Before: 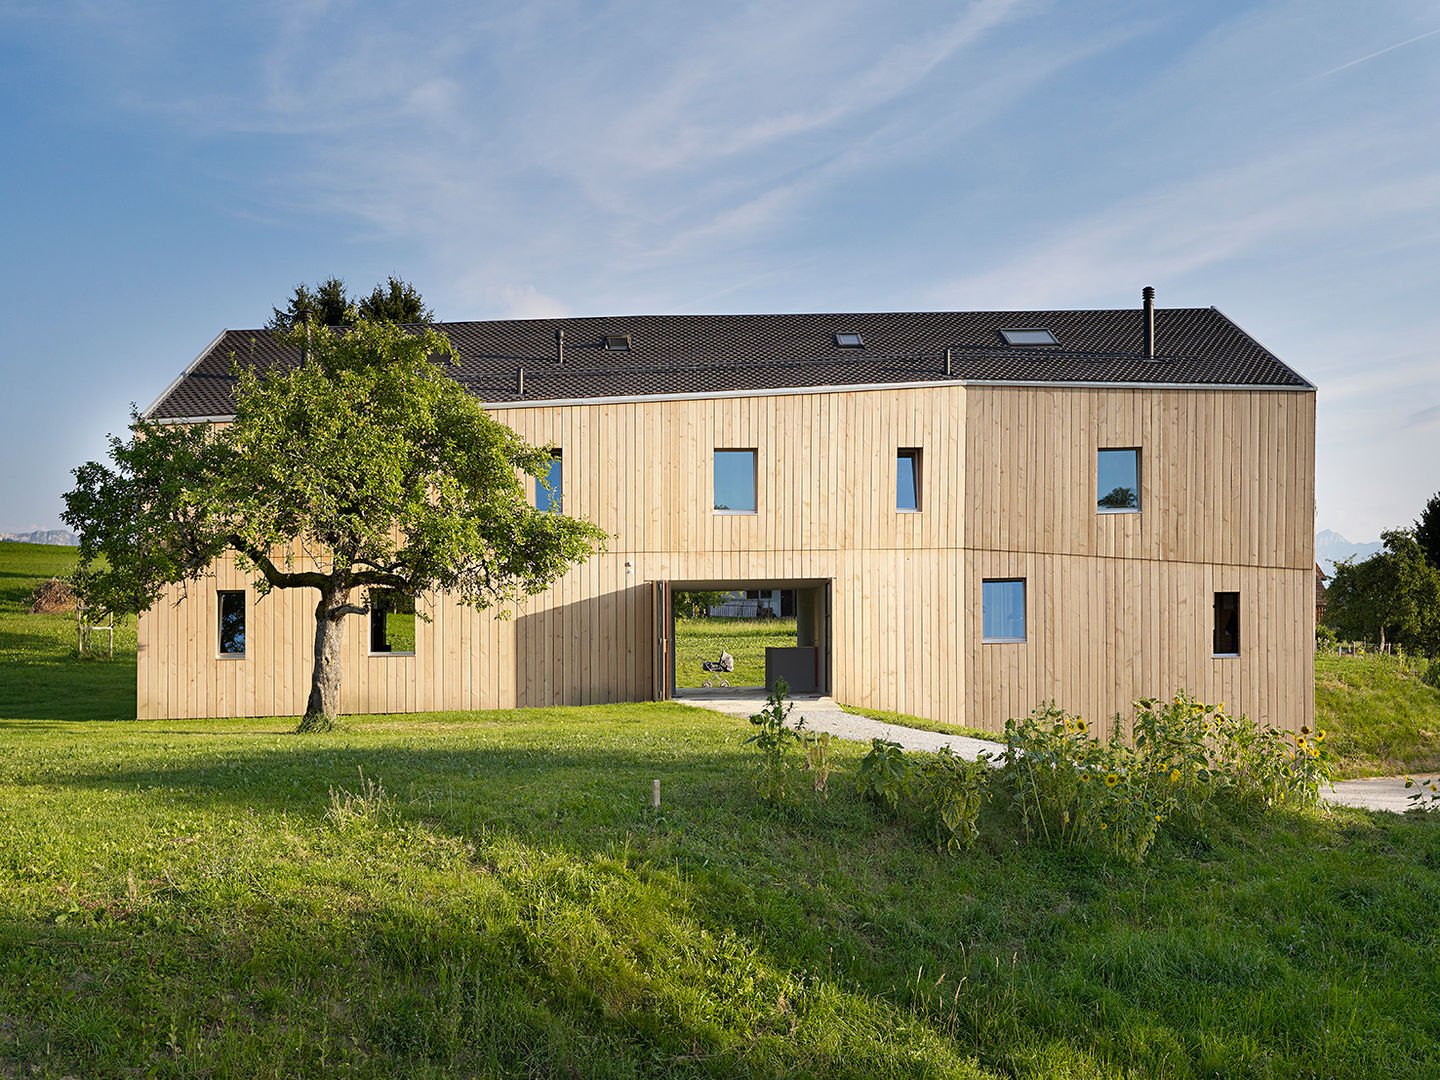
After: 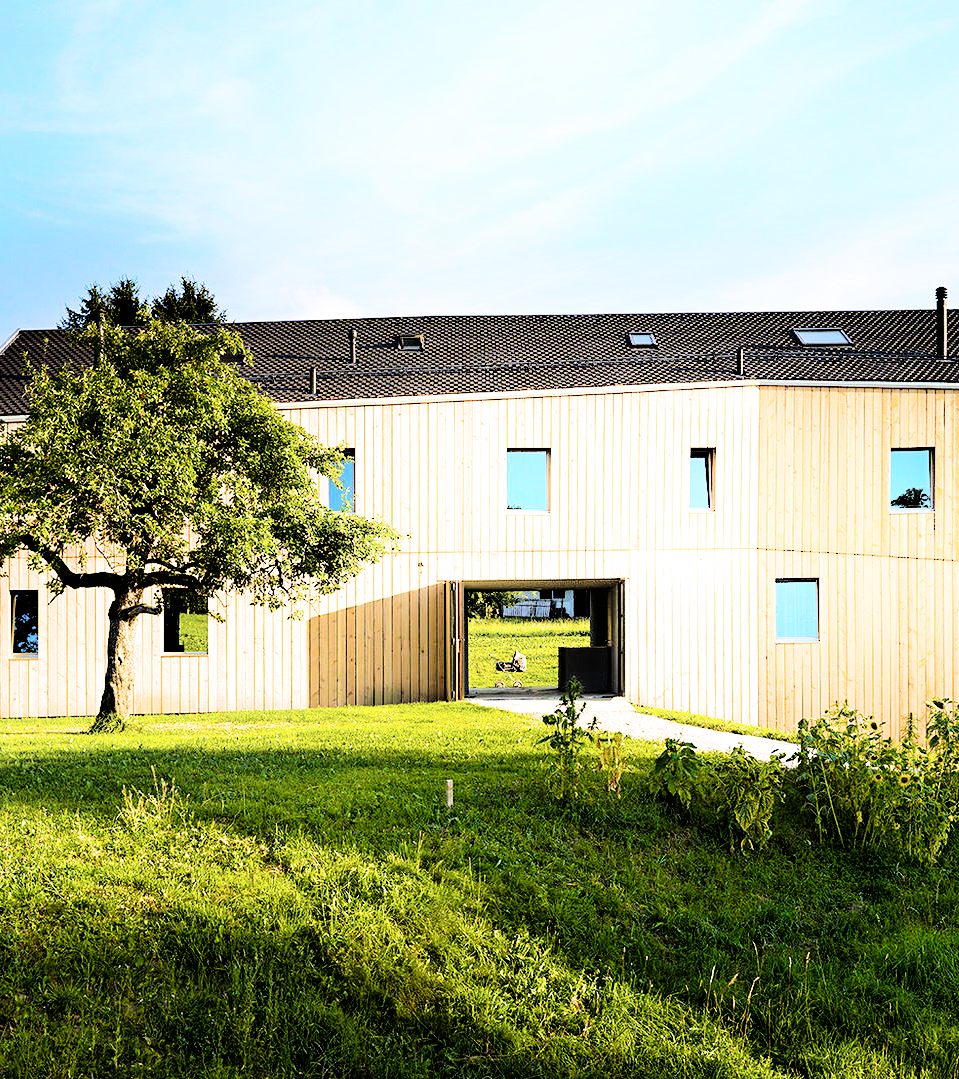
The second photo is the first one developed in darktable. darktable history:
color balance rgb: linear chroma grading › shadows 17.646%, linear chroma grading › highlights 61.179%, linear chroma grading › global chroma 49.892%, perceptual saturation grading › global saturation 0.639%
crop and rotate: left 14.393%, right 18.952%
exposure: black level correction 0, exposure 0.499 EV, compensate highlight preservation false
shadows and highlights: shadows -21.69, highlights 98.92, soften with gaussian
levels: mode automatic, levels [0.072, 0.414, 0.976]
filmic rgb: black relative exposure -3.8 EV, white relative exposure 2.37 EV, dynamic range scaling -49.75%, hardness 3.45, latitude 29.43%, contrast 1.792, iterations of high-quality reconstruction 0
haze removal: compatibility mode true, adaptive false
